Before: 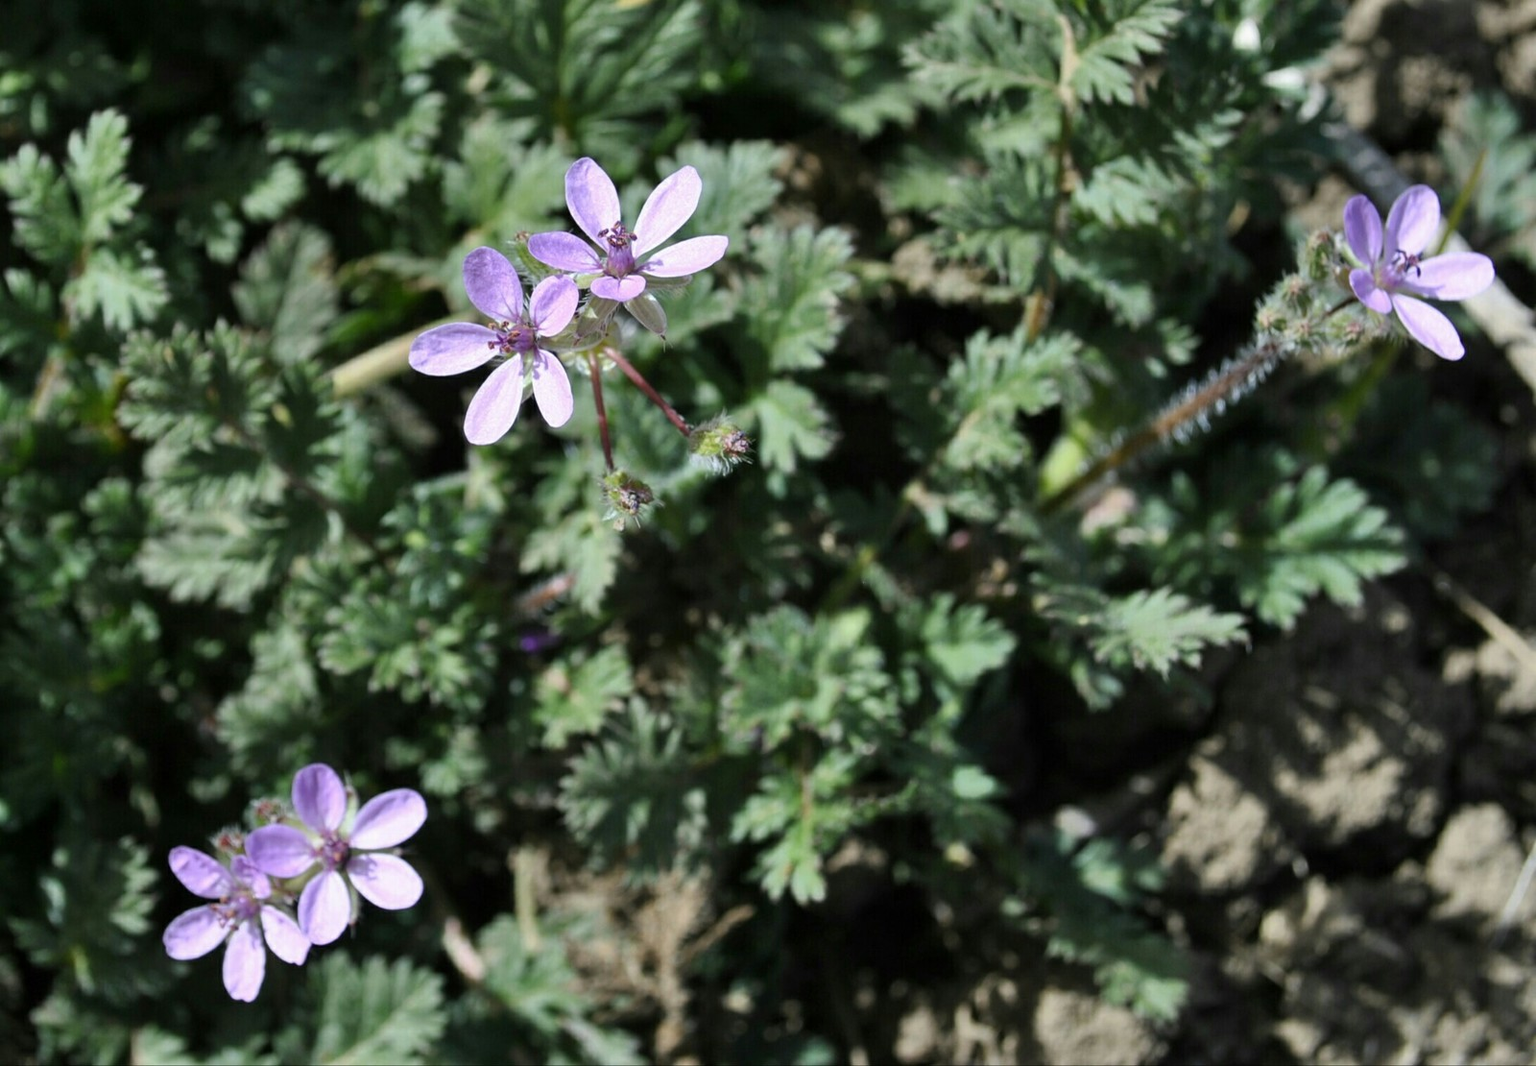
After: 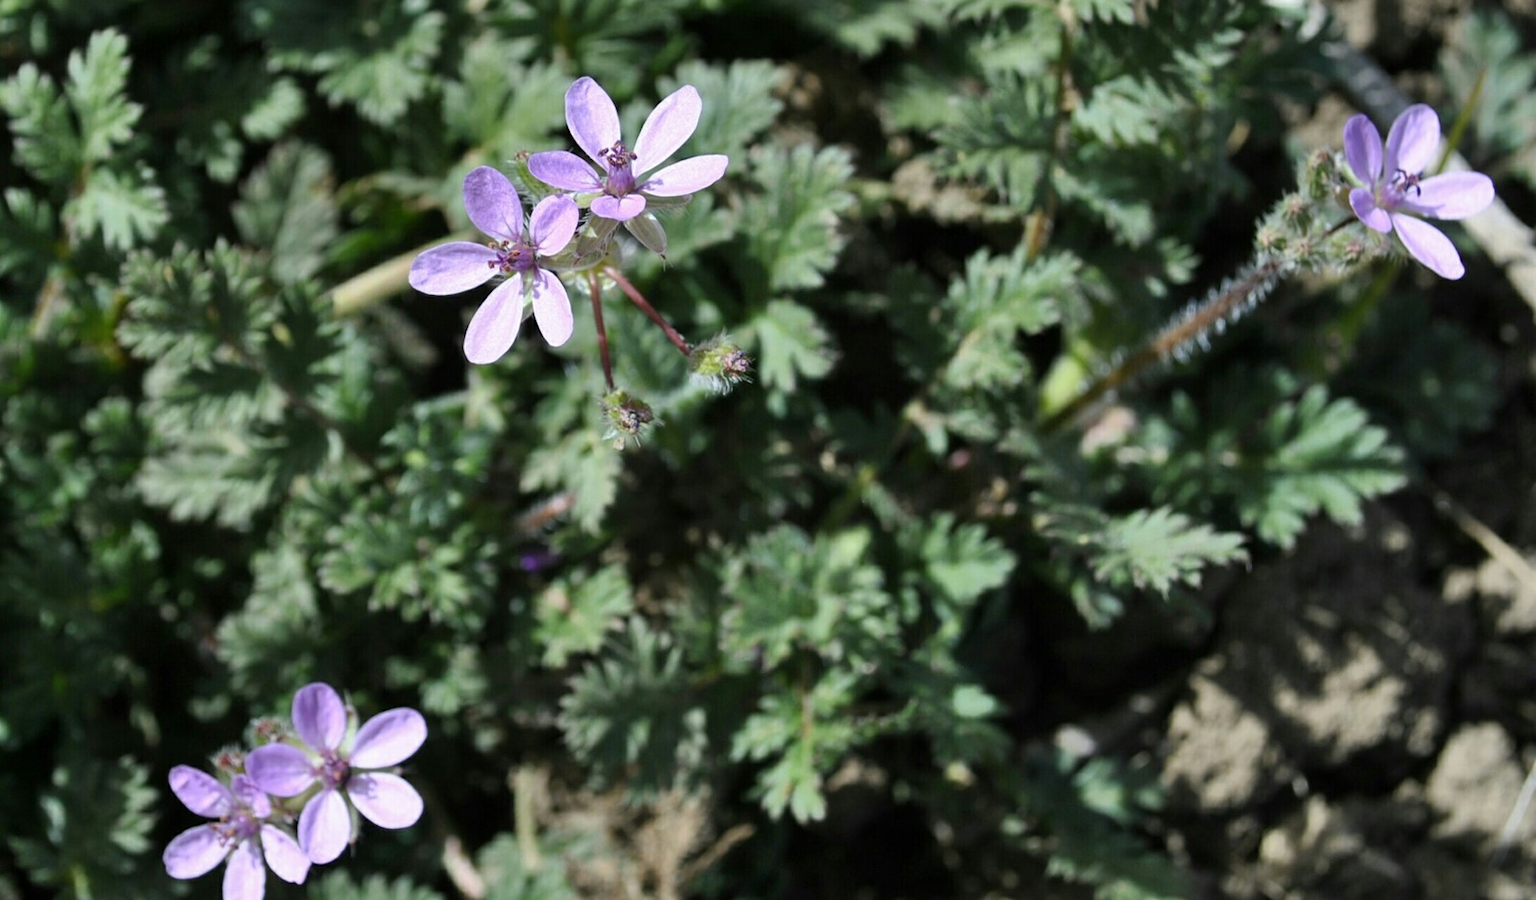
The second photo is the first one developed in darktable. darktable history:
crop: top 7.579%, bottom 7.868%
